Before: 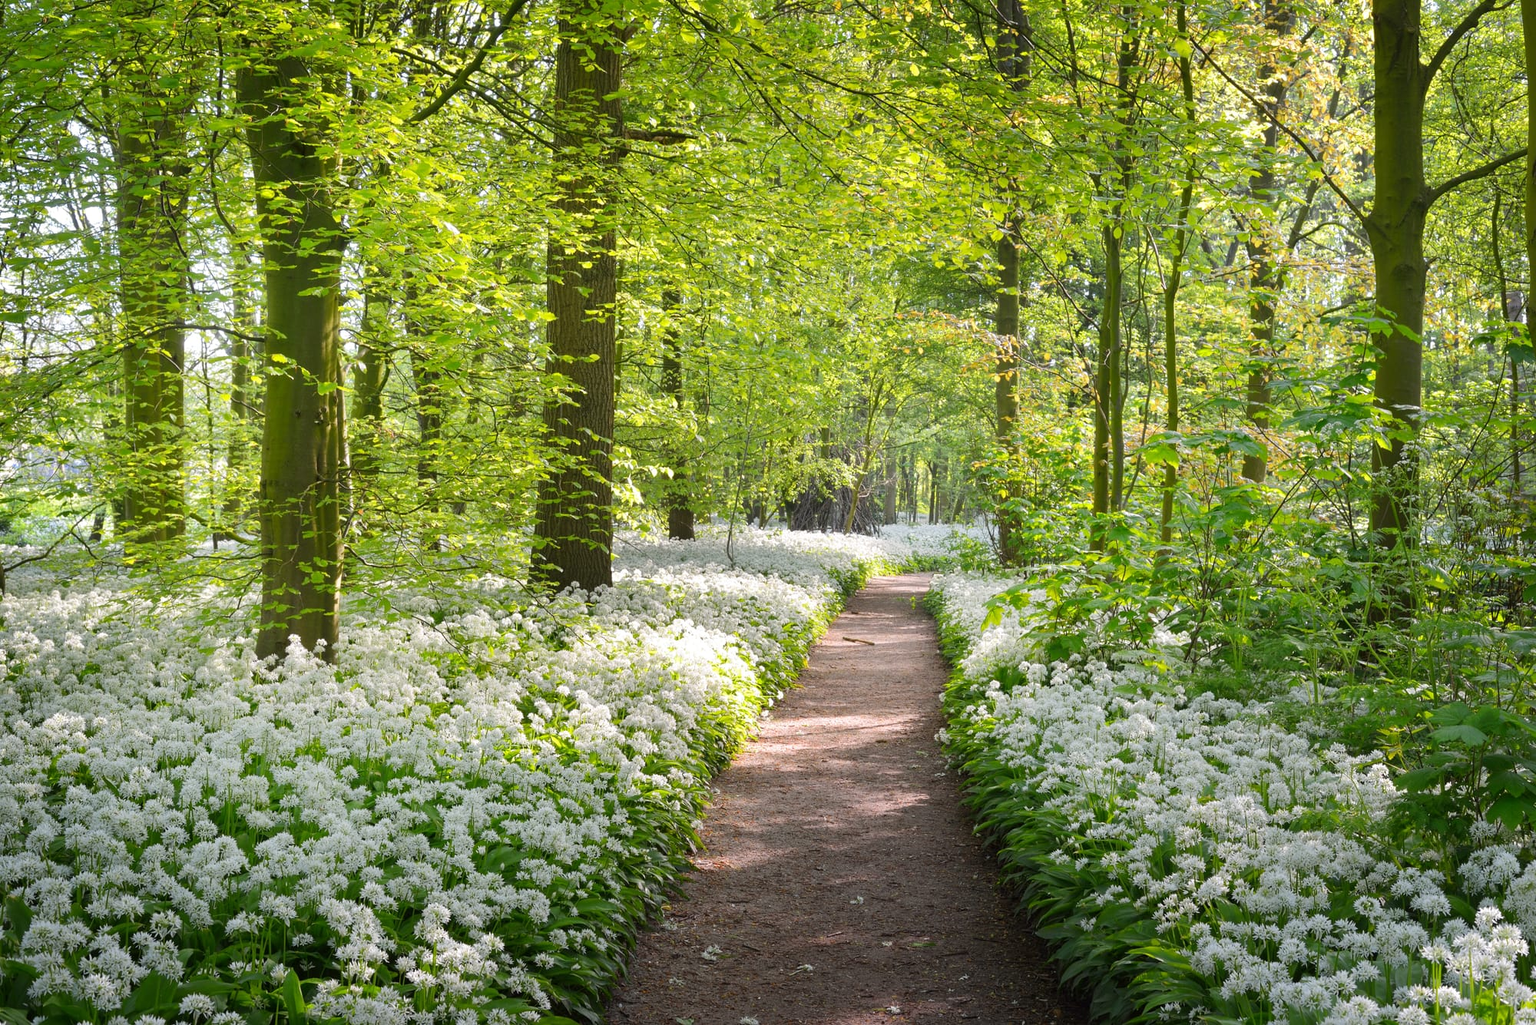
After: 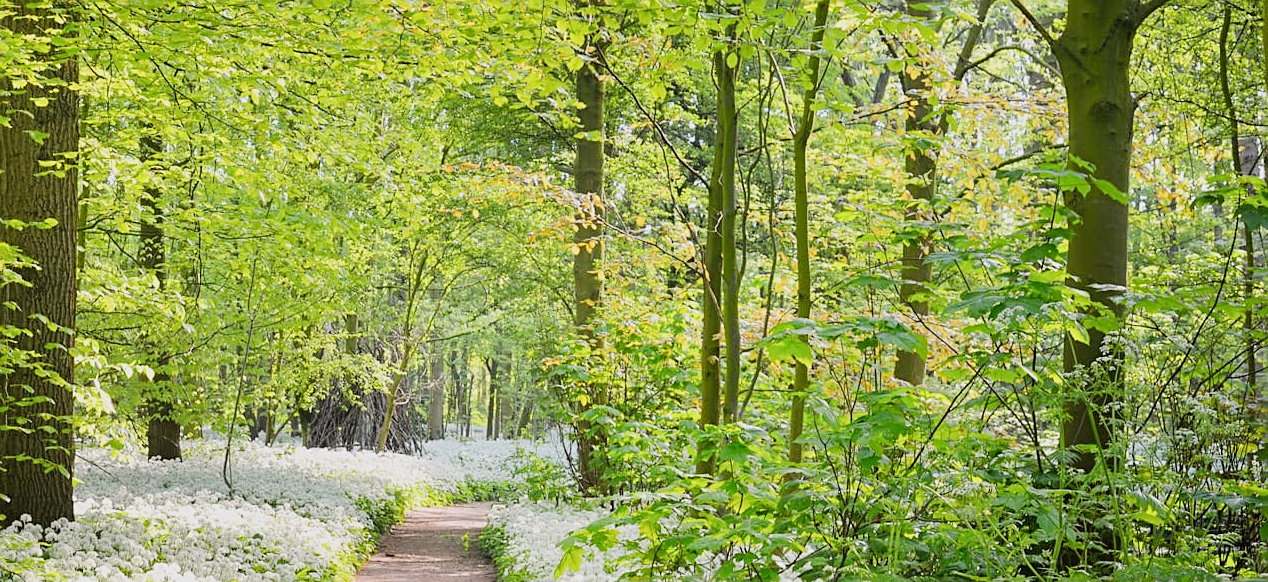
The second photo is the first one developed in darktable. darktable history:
exposure: exposure 0.496 EV, compensate highlight preservation false
crop: left 36.193%, top 18.229%, right 0.377%, bottom 38.105%
filmic rgb: black relative exposure -7.65 EV, white relative exposure 4.56 EV, hardness 3.61, contrast 1.055
sharpen: on, module defaults
